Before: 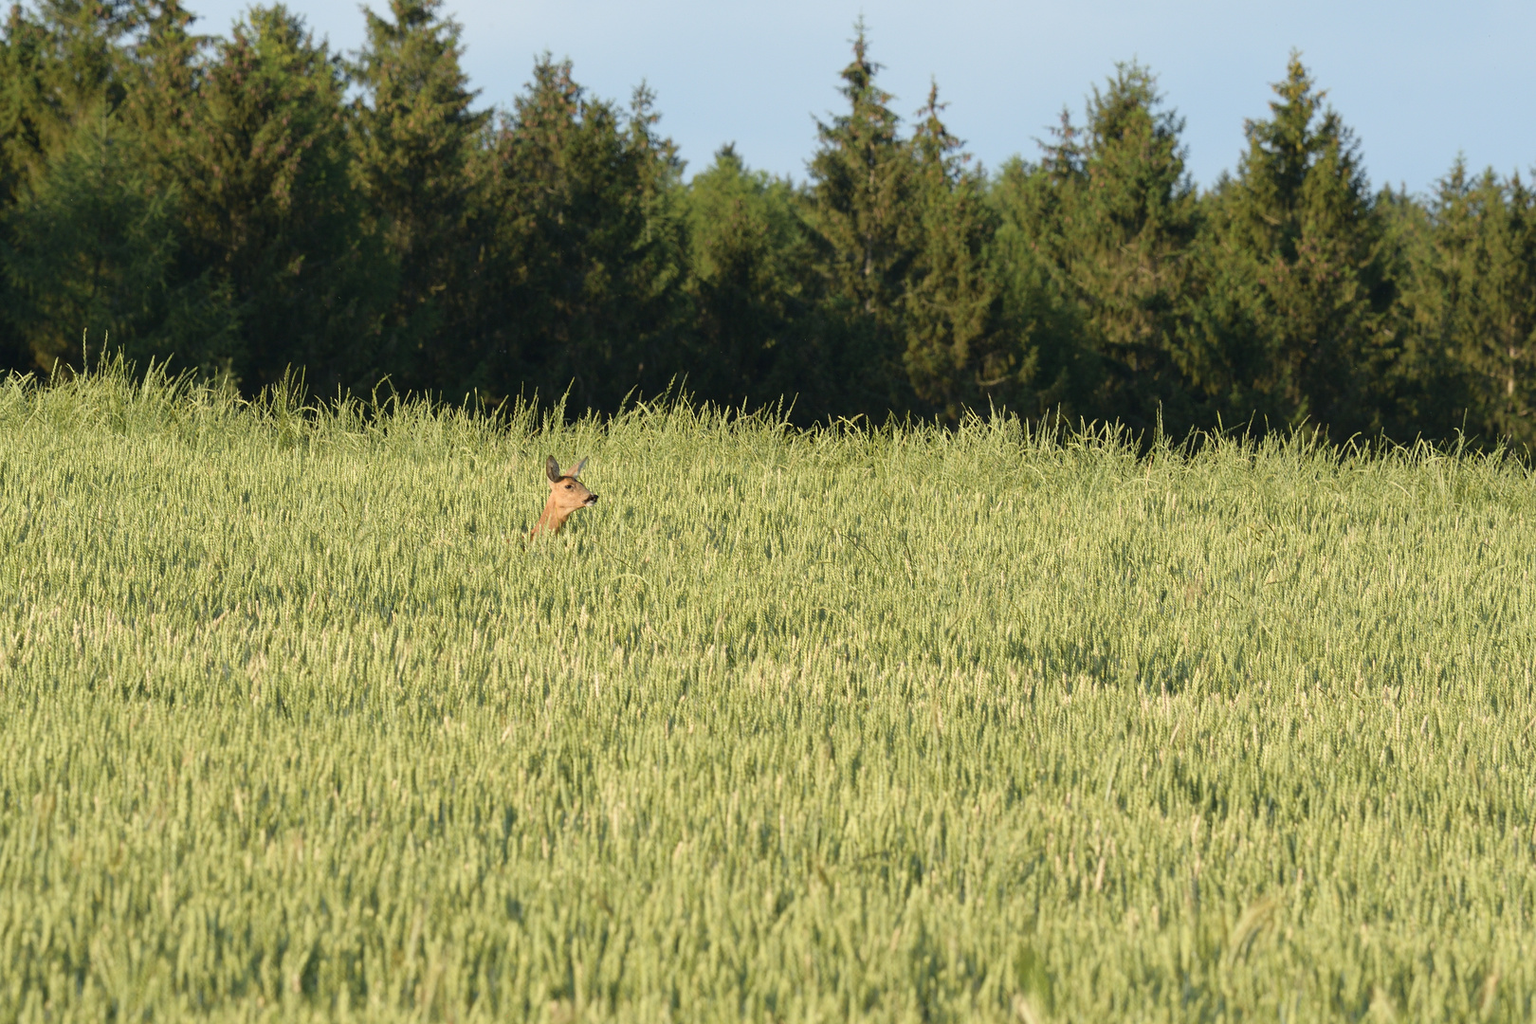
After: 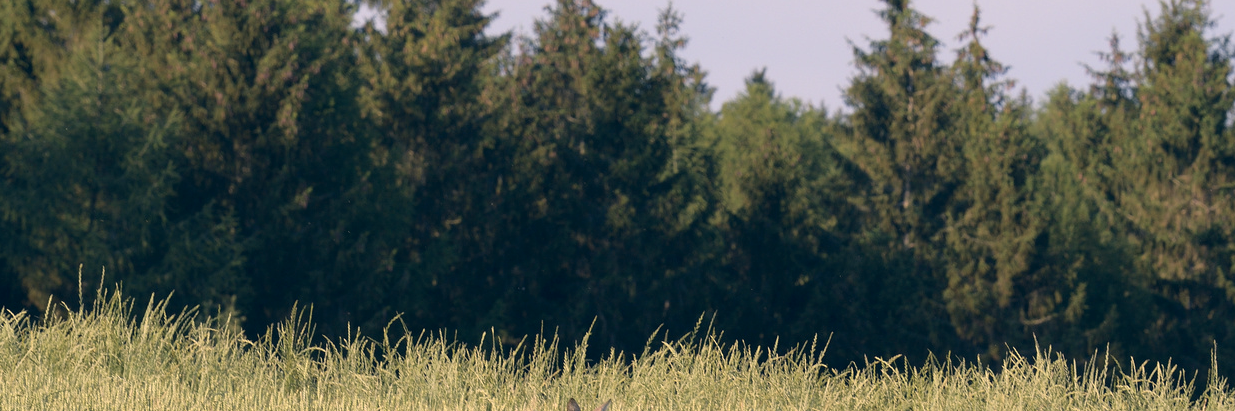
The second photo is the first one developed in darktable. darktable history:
color correction: highlights a* 14.46, highlights b* 5.85, shadows a* -5.53, shadows b* -15.24, saturation 0.85
color balance rgb: on, module defaults
crop: left 0.579%, top 7.627%, right 23.167%, bottom 54.275%
